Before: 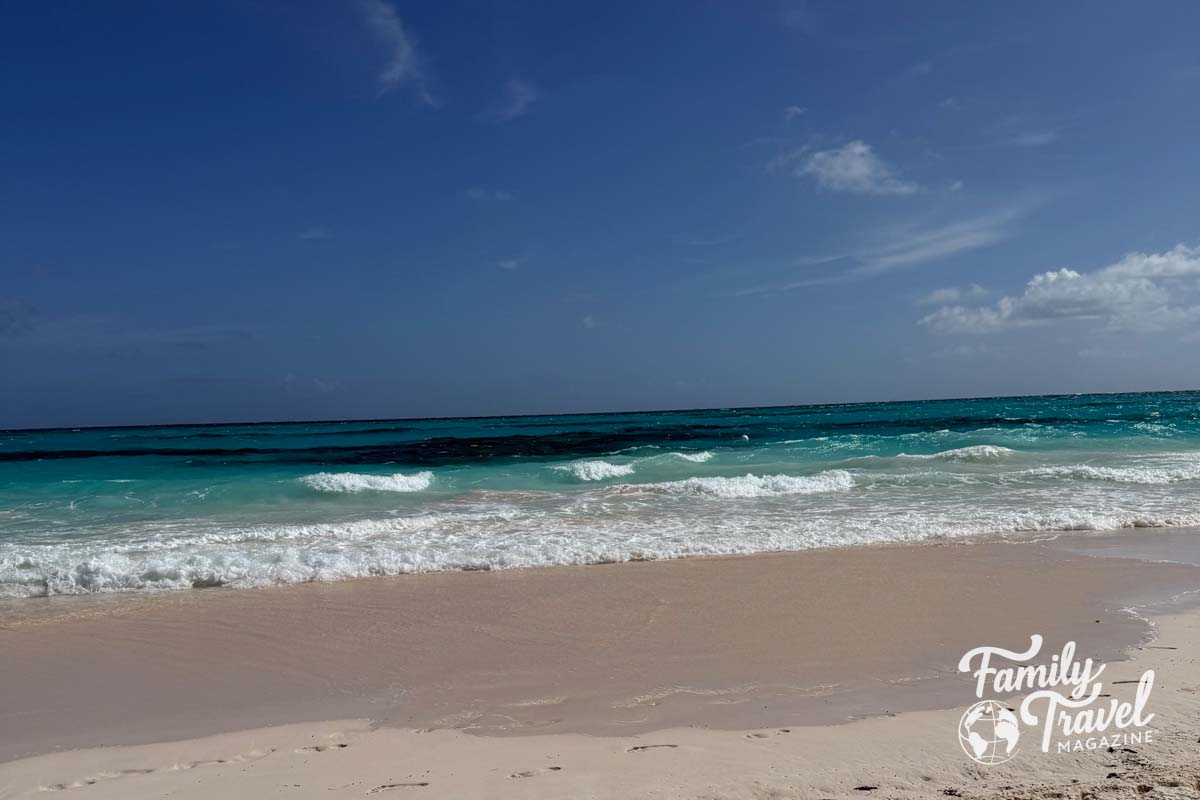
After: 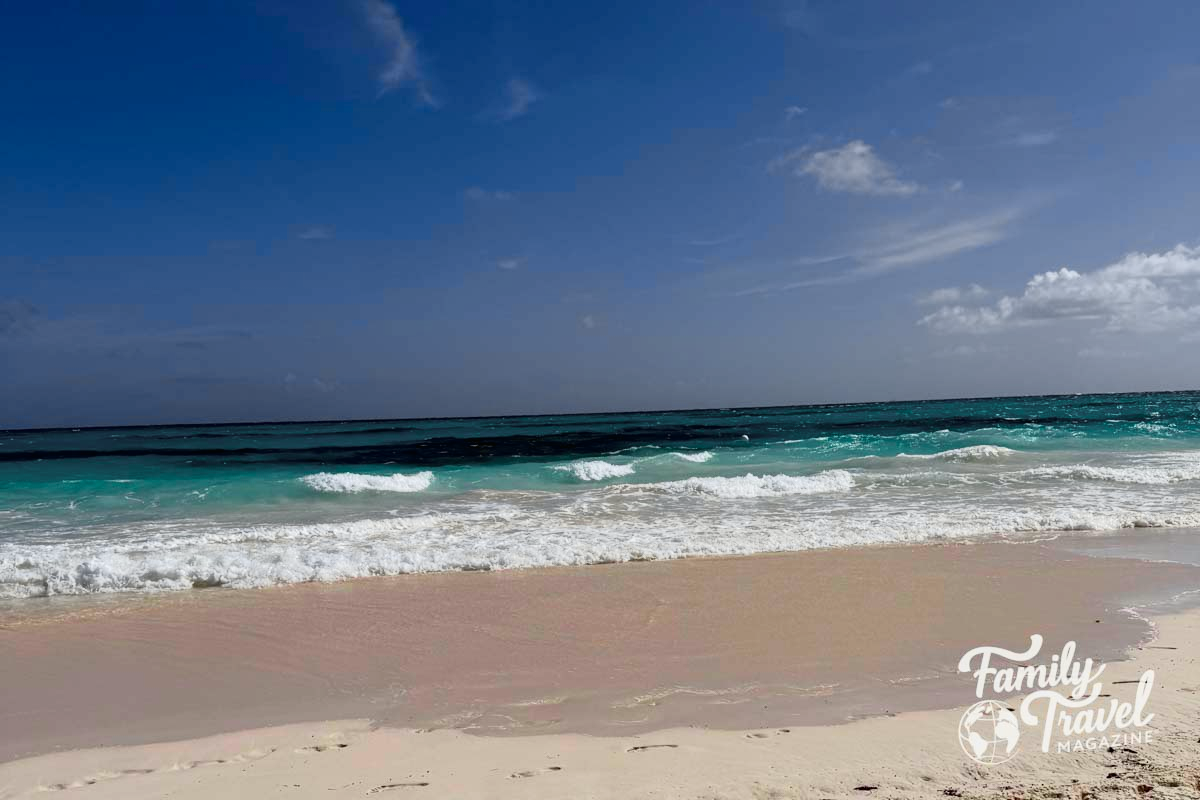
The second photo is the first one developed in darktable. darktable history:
tone curve: curves: ch0 [(0, 0.006) (0.037, 0.022) (0.123, 0.105) (0.19, 0.173) (0.277, 0.279) (0.474, 0.517) (0.597, 0.662) (0.687, 0.774) (0.855, 0.891) (1, 0.982)]; ch1 [(0, 0) (0.243, 0.245) (0.422, 0.415) (0.493, 0.498) (0.508, 0.503) (0.531, 0.55) (0.551, 0.582) (0.626, 0.672) (0.694, 0.732) (1, 1)]; ch2 [(0, 0) (0.249, 0.216) (0.356, 0.329) (0.424, 0.442) (0.476, 0.477) (0.498, 0.503) (0.517, 0.524) (0.532, 0.547) (0.562, 0.592) (0.614, 0.657) (0.706, 0.748) (0.808, 0.809) (0.991, 0.968)], color space Lab, independent channels, preserve colors none
